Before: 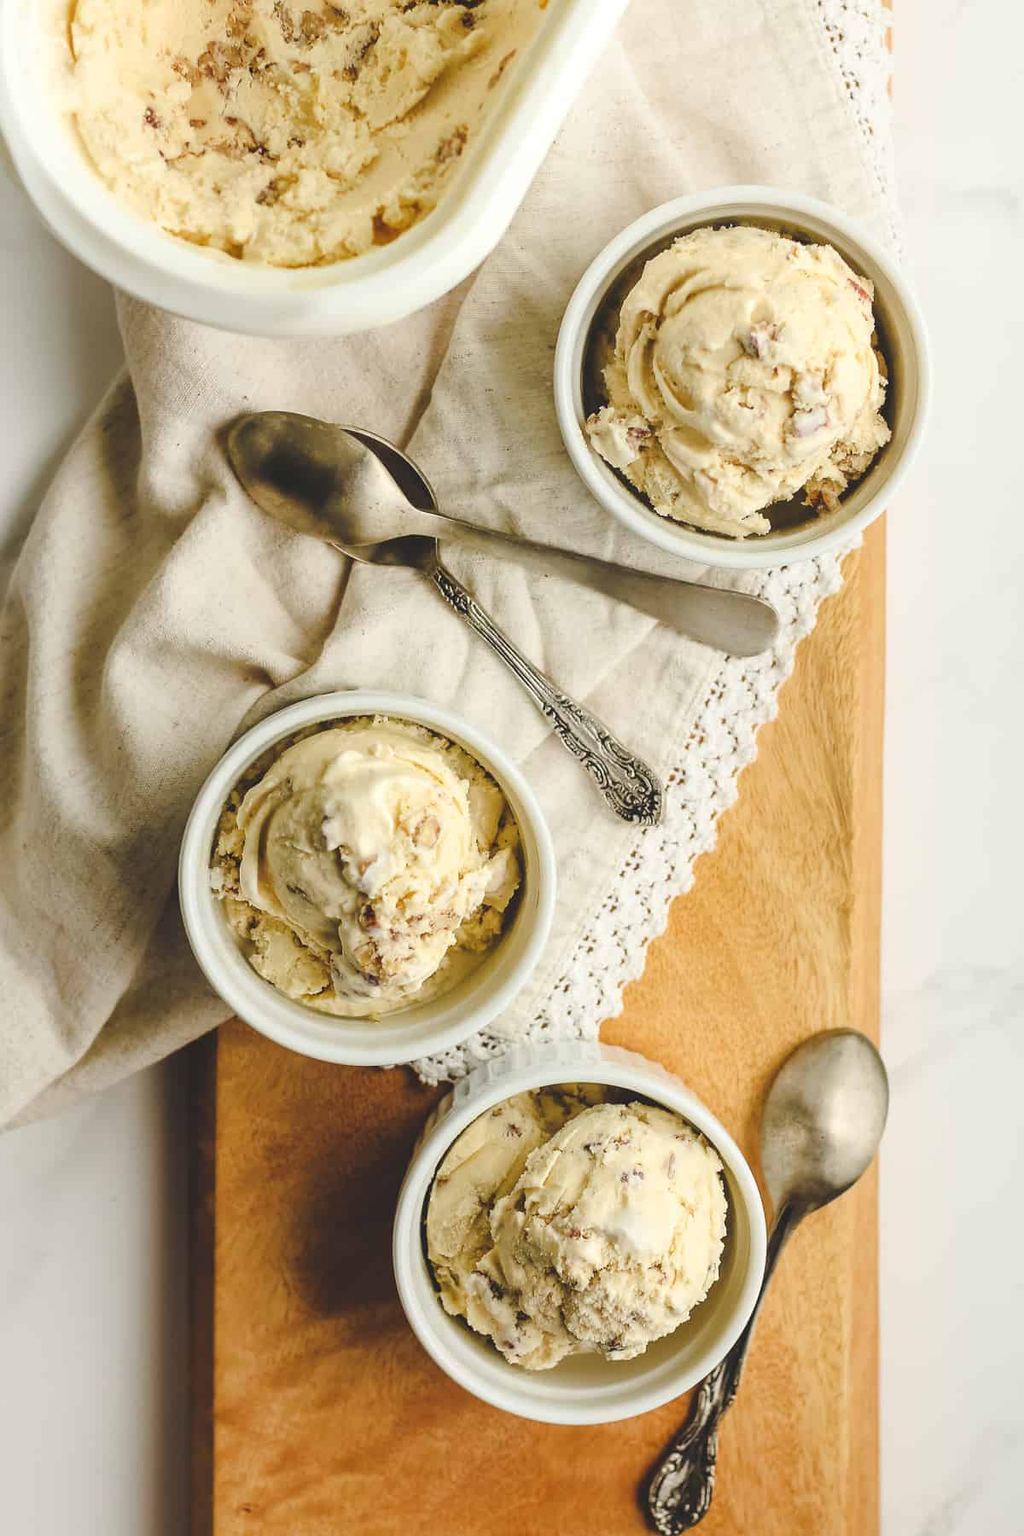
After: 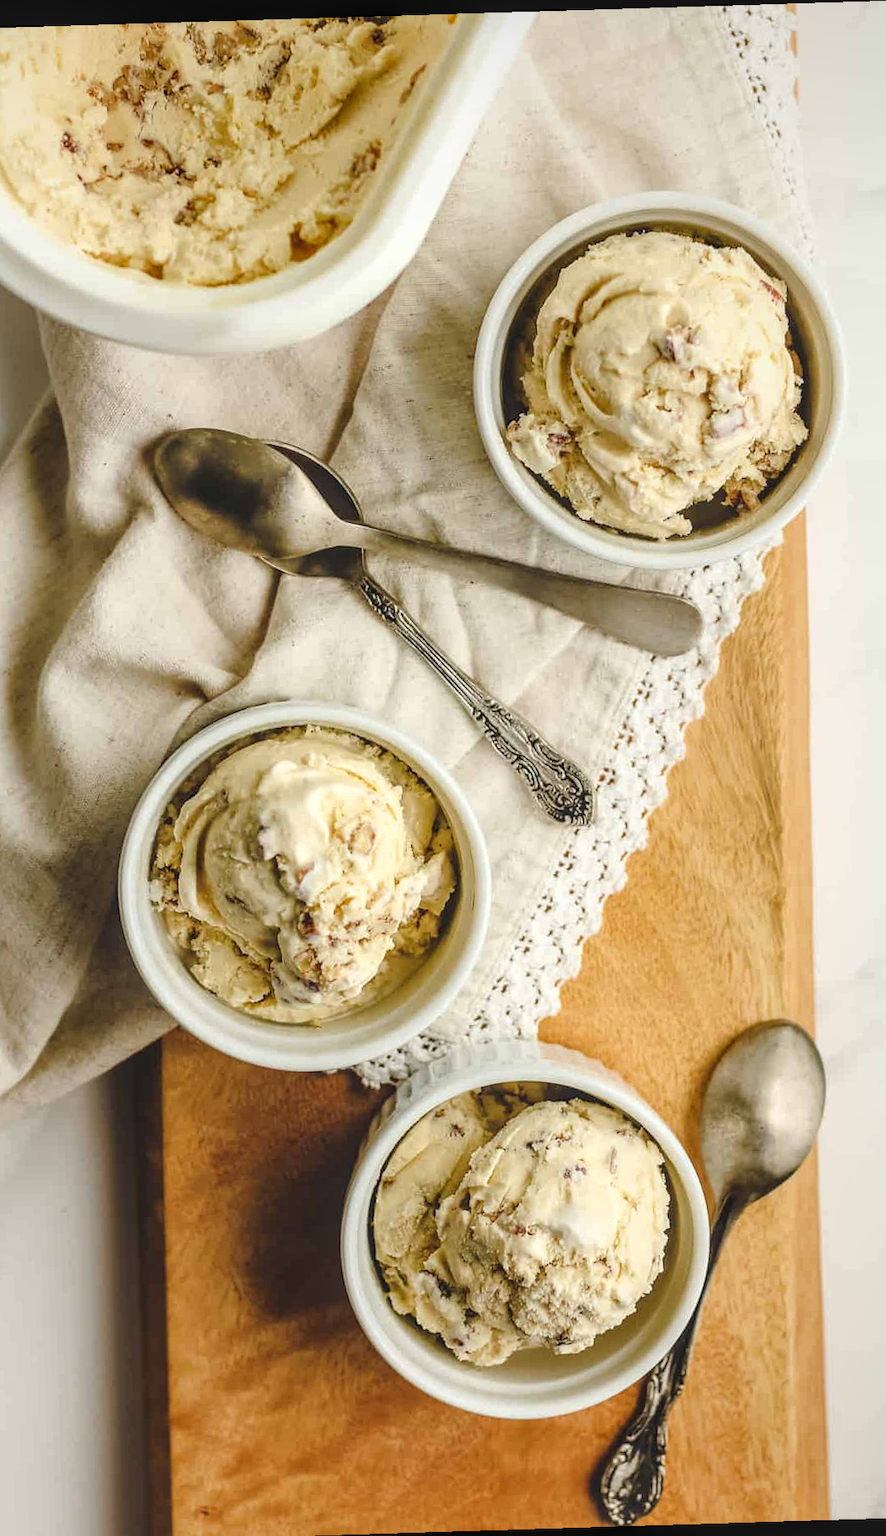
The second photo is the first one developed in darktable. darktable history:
crop: left 8.026%, right 7.374%
local contrast: on, module defaults
base curve: preserve colors none
rotate and perspective: rotation -1.75°, automatic cropping off
